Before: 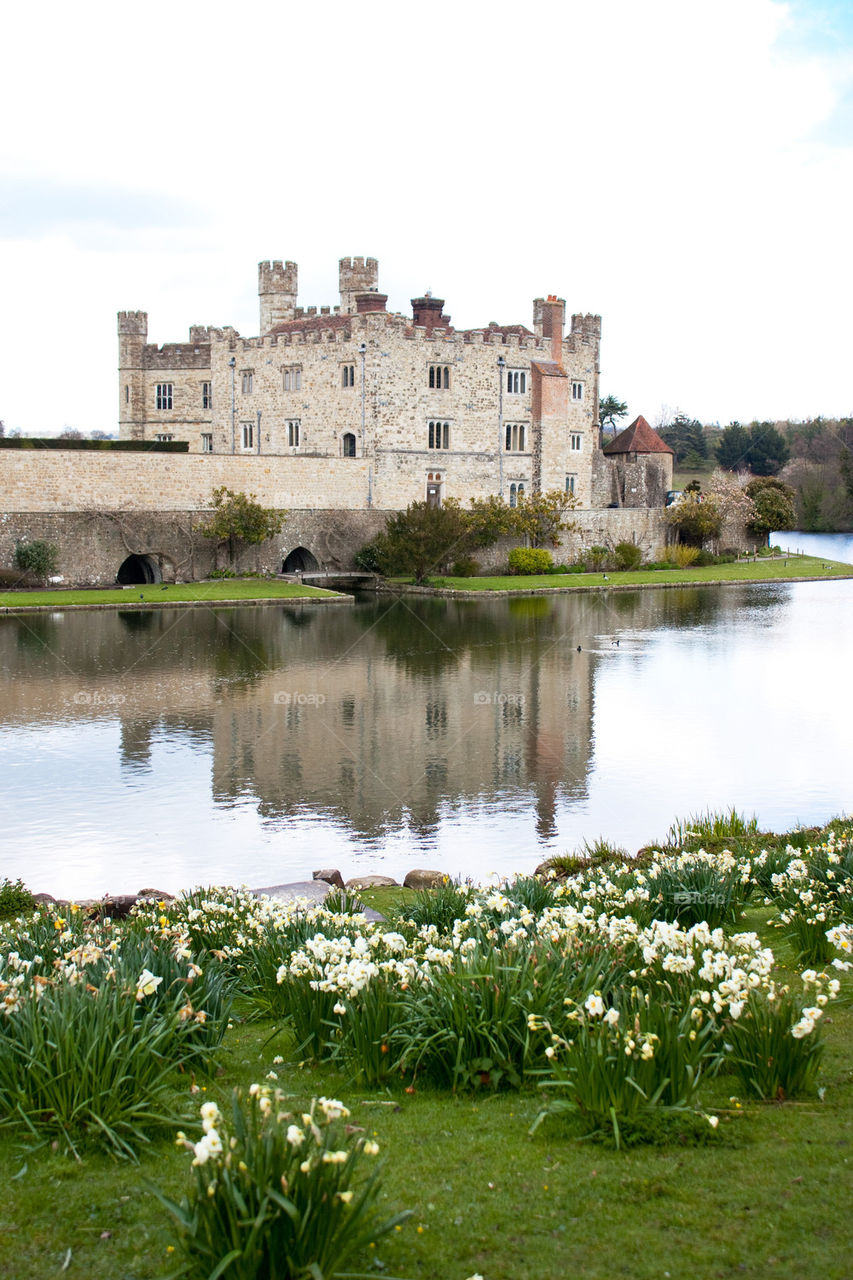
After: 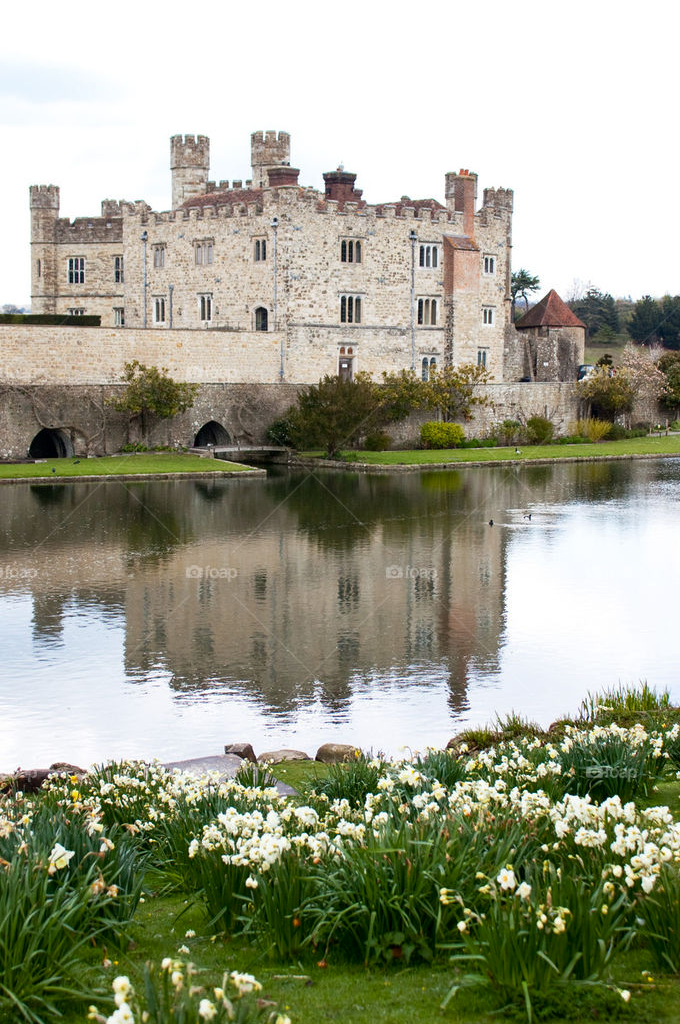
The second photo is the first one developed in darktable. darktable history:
contrast brightness saturation: contrast 0.026, brightness -0.044
crop and rotate: left 10.343%, top 9.861%, right 9.907%, bottom 10.092%
